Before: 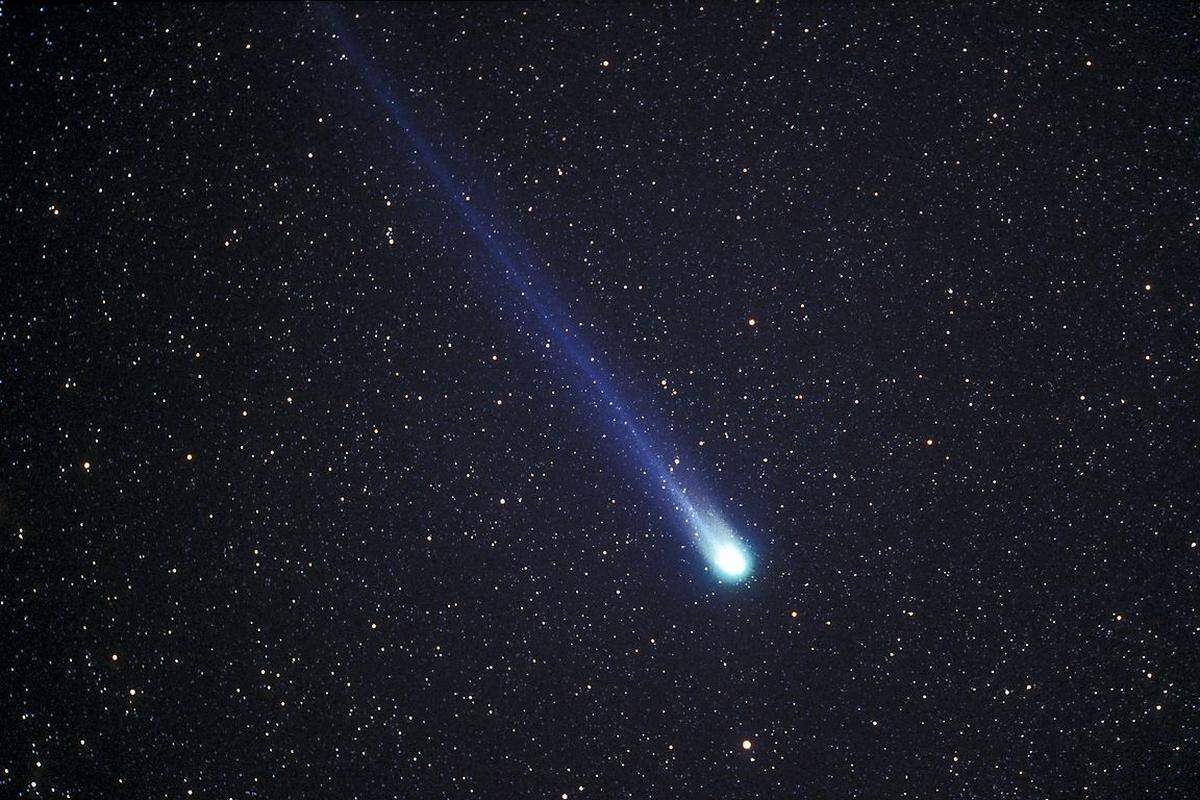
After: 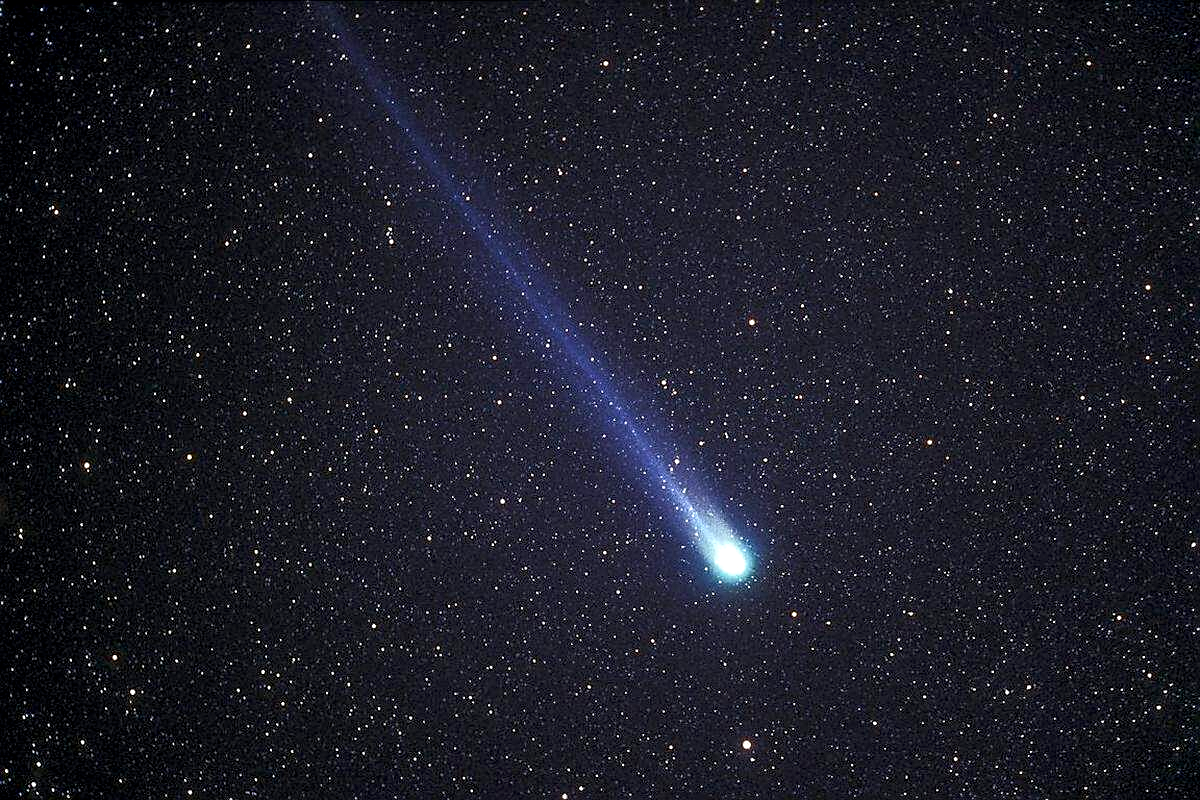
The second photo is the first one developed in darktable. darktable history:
exposure: black level correction 0.001, exposure 0.296 EV, compensate highlight preservation false
sharpen: on, module defaults
local contrast: on, module defaults
